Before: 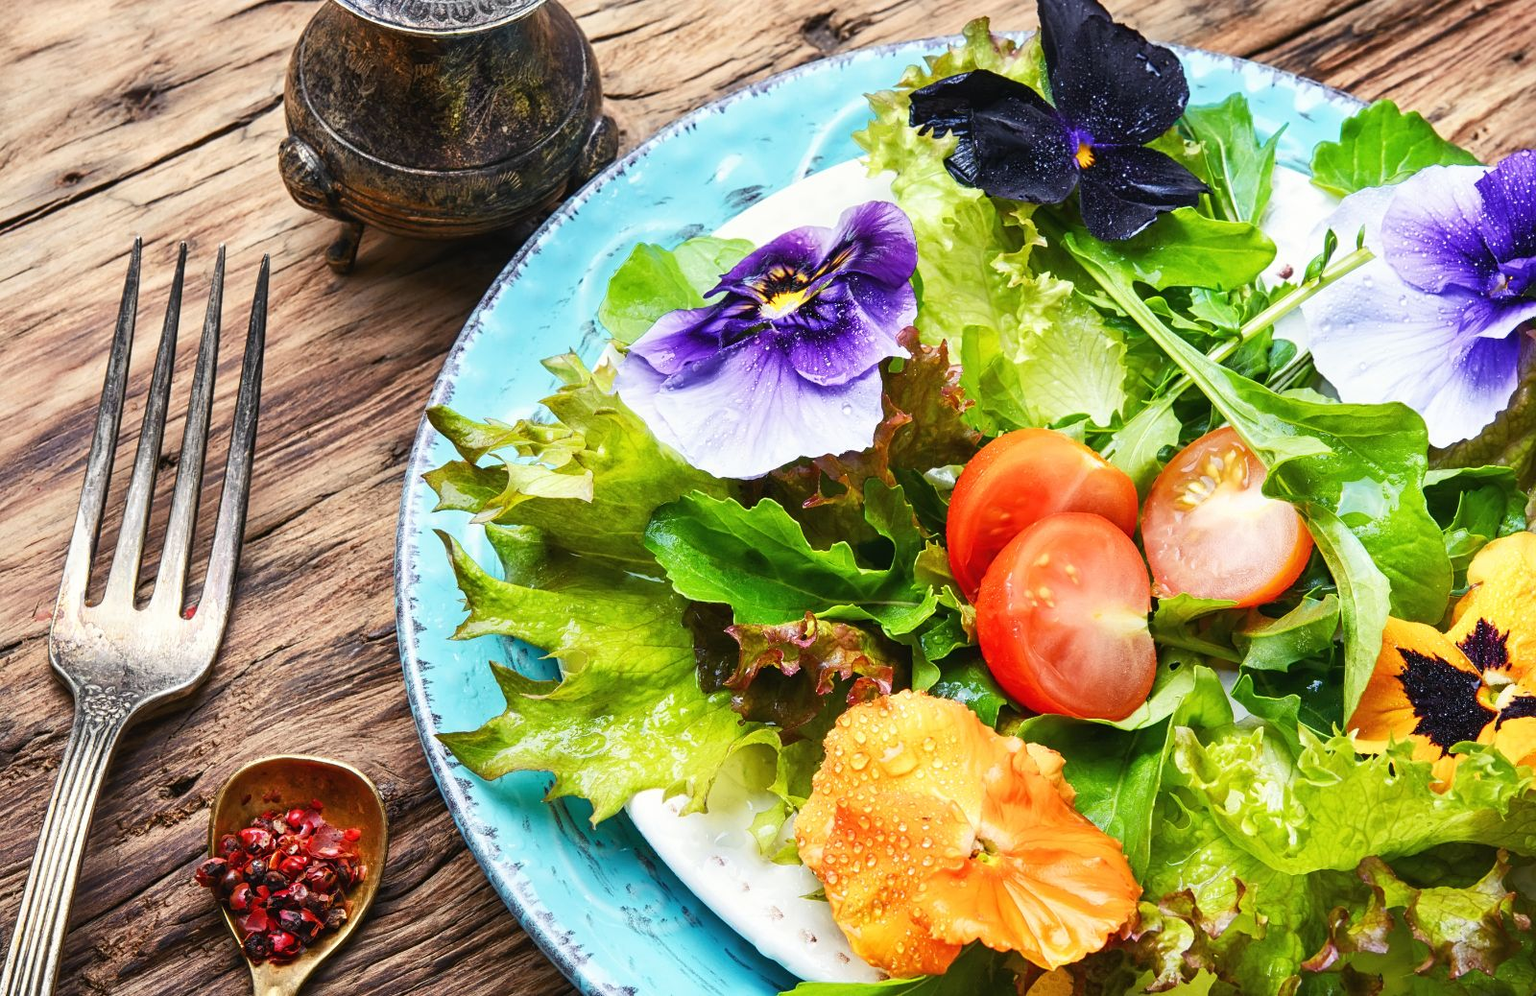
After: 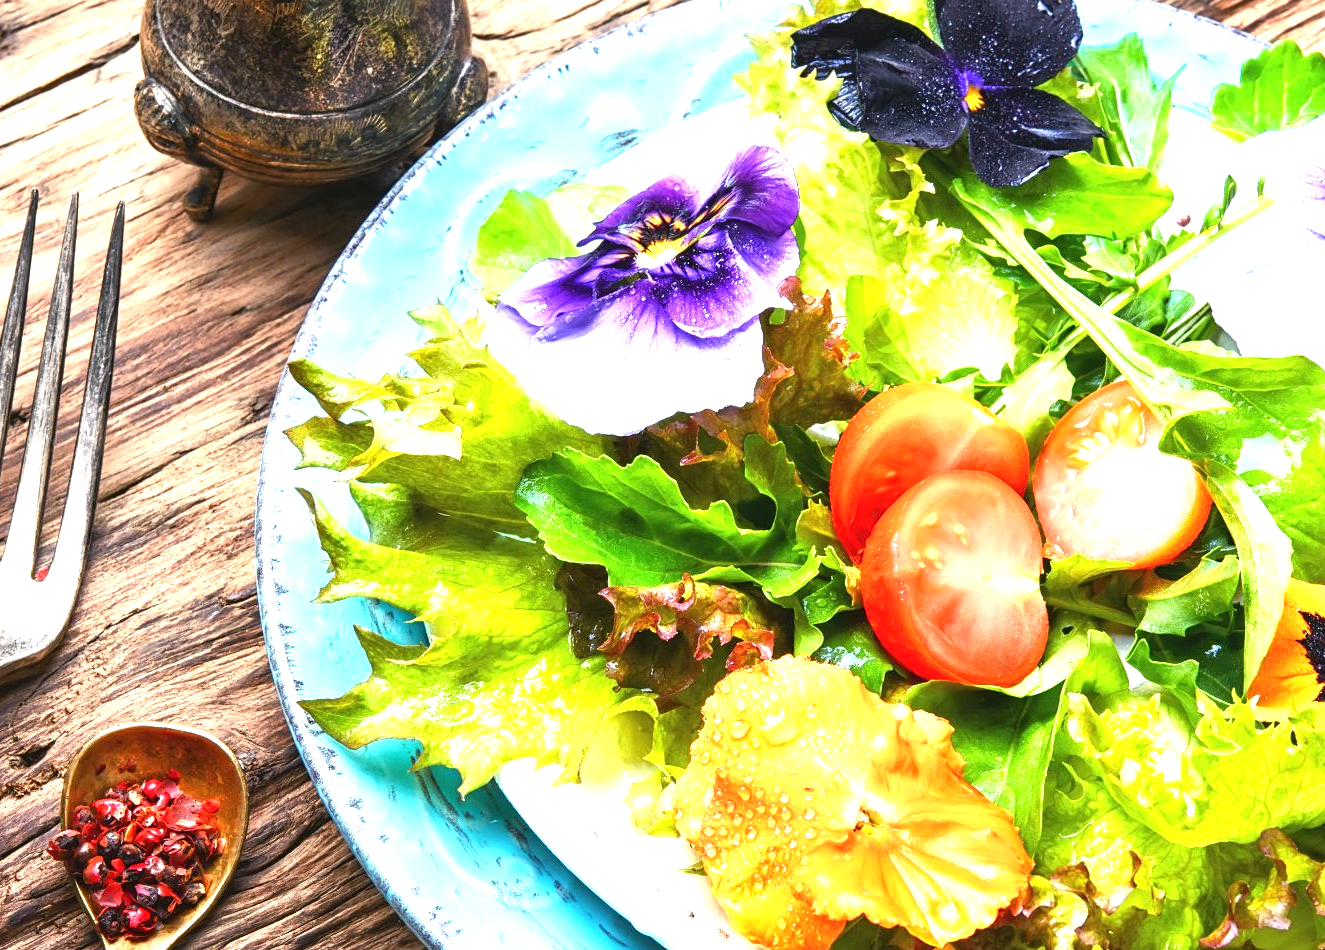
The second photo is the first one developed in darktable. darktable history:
crop: left 9.807%, top 6.259%, right 7.334%, bottom 2.177%
exposure: exposure 1.089 EV, compensate highlight preservation false
